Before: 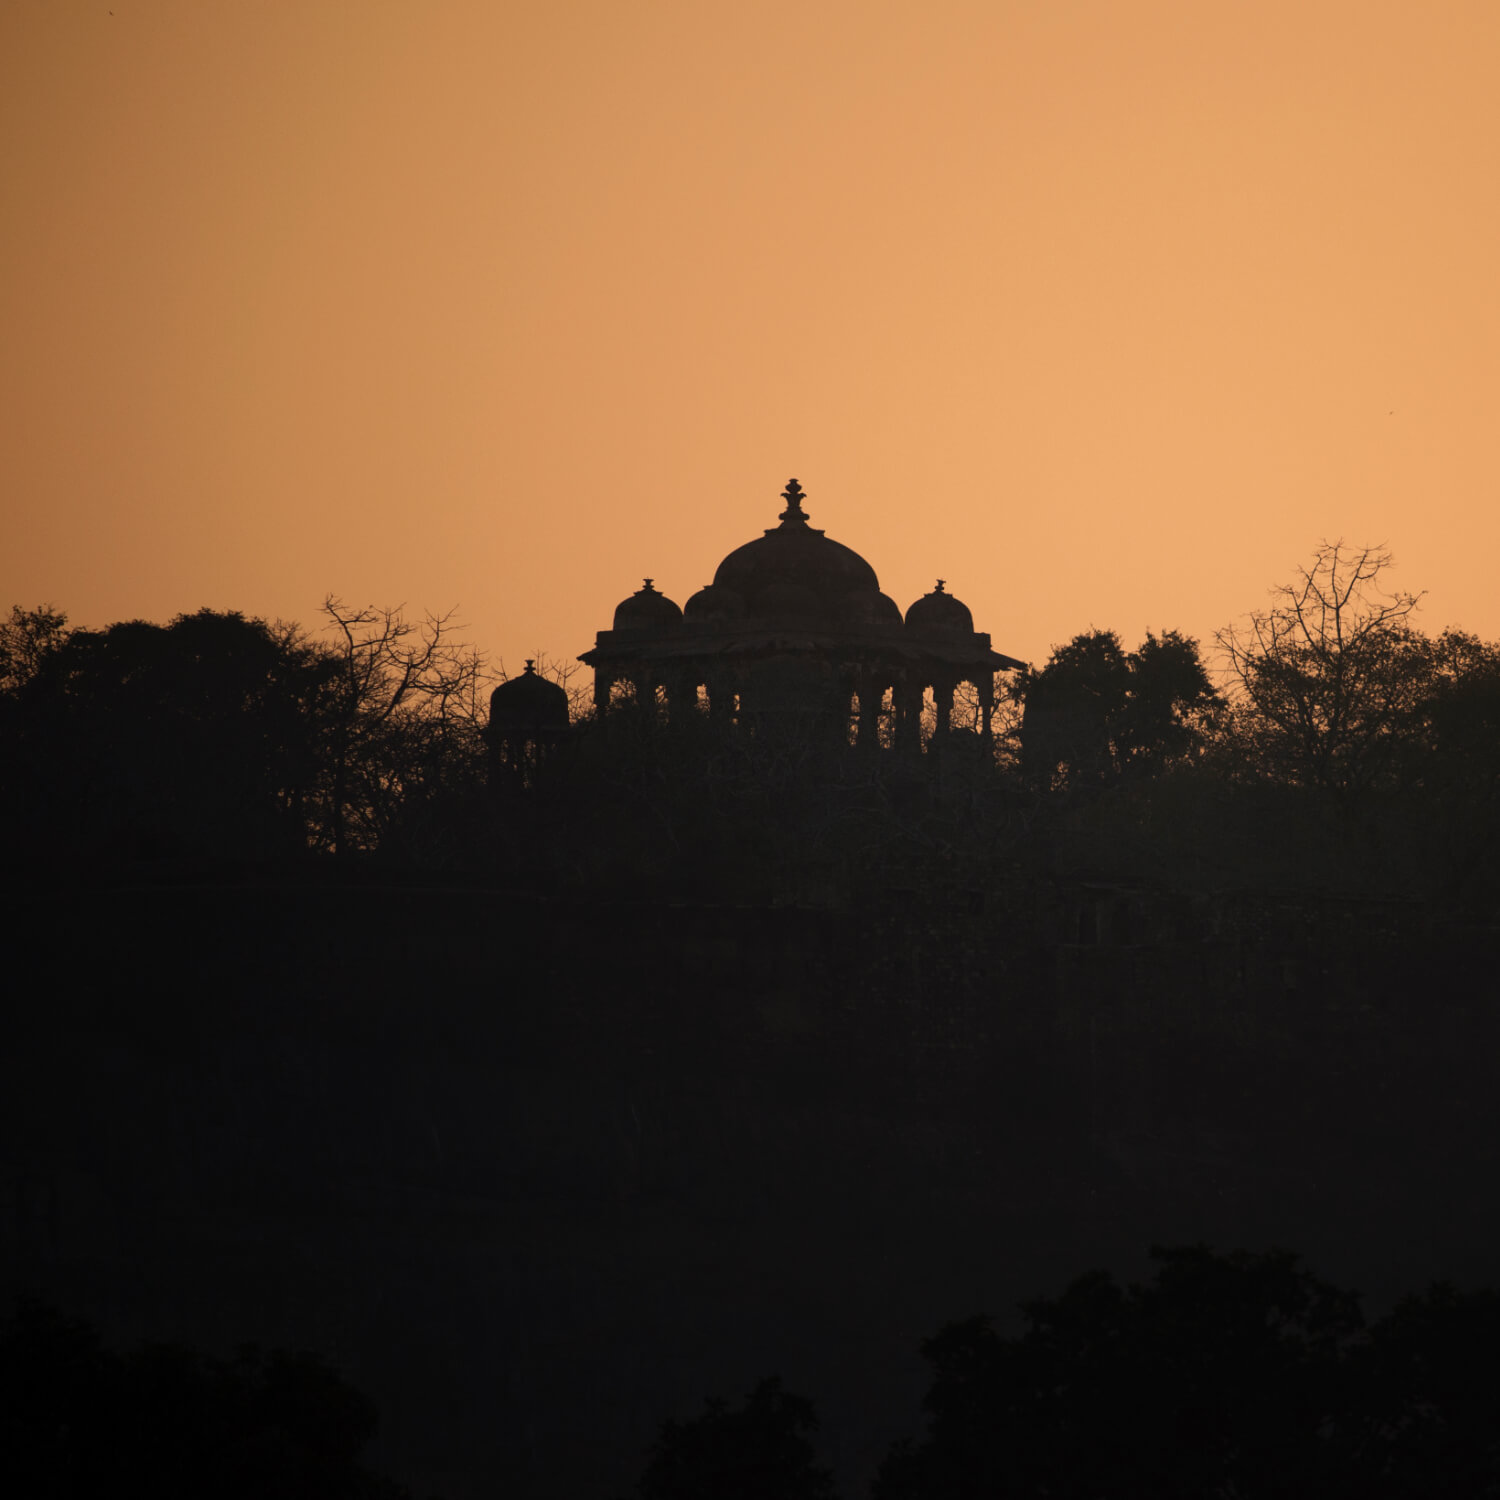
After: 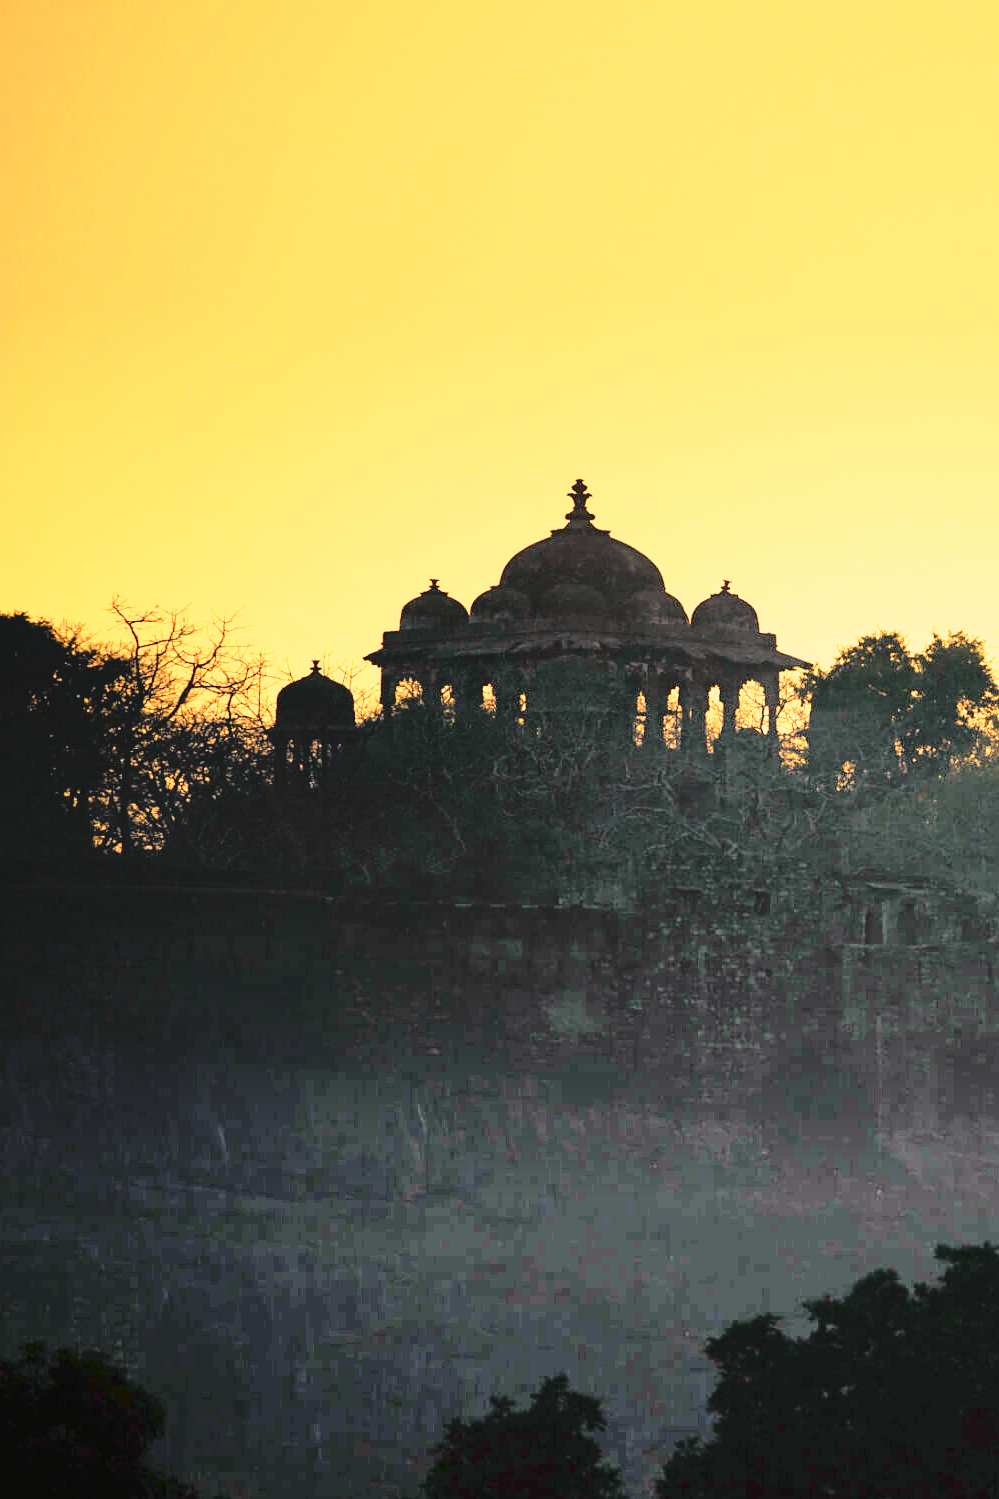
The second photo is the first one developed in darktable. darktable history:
crop and rotate: left 14.292%, right 19.041%
sharpen: amount 0.2
exposure: black level correction 0.001, exposure 0.5 EV, compensate exposure bias true, compensate highlight preservation false
color balance rgb: shadows lift › chroma 5.41%, shadows lift › hue 240°, highlights gain › chroma 3.74%, highlights gain › hue 60°, saturation formula JzAzBz (2021)
tone curve: curves: ch0 [(0, 0.029) (0.168, 0.142) (0.359, 0.44) (0.469, 0.544) (0.634, 0.722) (0.858, 0.903) (1, 0.968)]; ch1 [(0, 0) (0.437, 0.453) (0.472, 0.47) (0.502, 0.502) (0.54, 0.534) (0.57, 0.592) (0.618, 0.66) (0.699, 0.749) (0.859, 0.919) (1, 1)]; ch2 [(0, 0) (0.33, 0.301) (0.421, 0.443) (0.476, 0.498) (0.505, 0.503) (0.547, 0.557) (0.586, 0.634) (0.608, 0.676) (1, 1)], color space Lab, independent channels, preserve colors none
base curve: curves: ch0 [(0, 0) (0.032, 0.037) (0.105, 0.228) (0.435, 0.76) (0.856, 0.983) (1, 1)], preserve colors none
graduated density: density -3.9 EV
